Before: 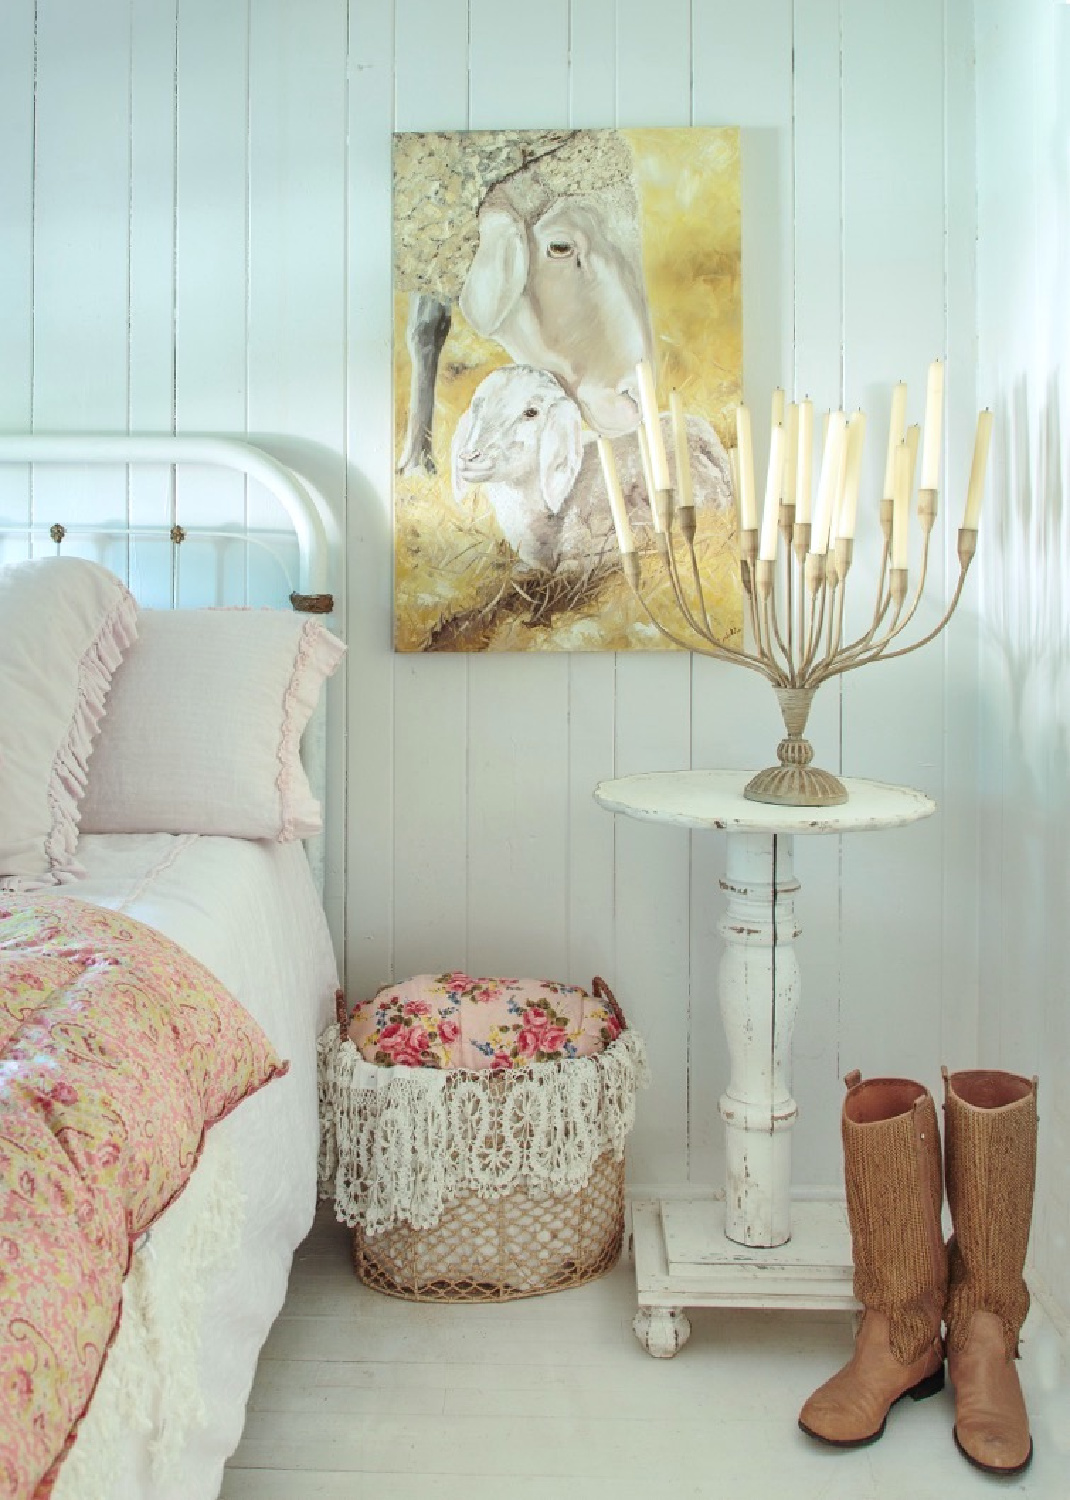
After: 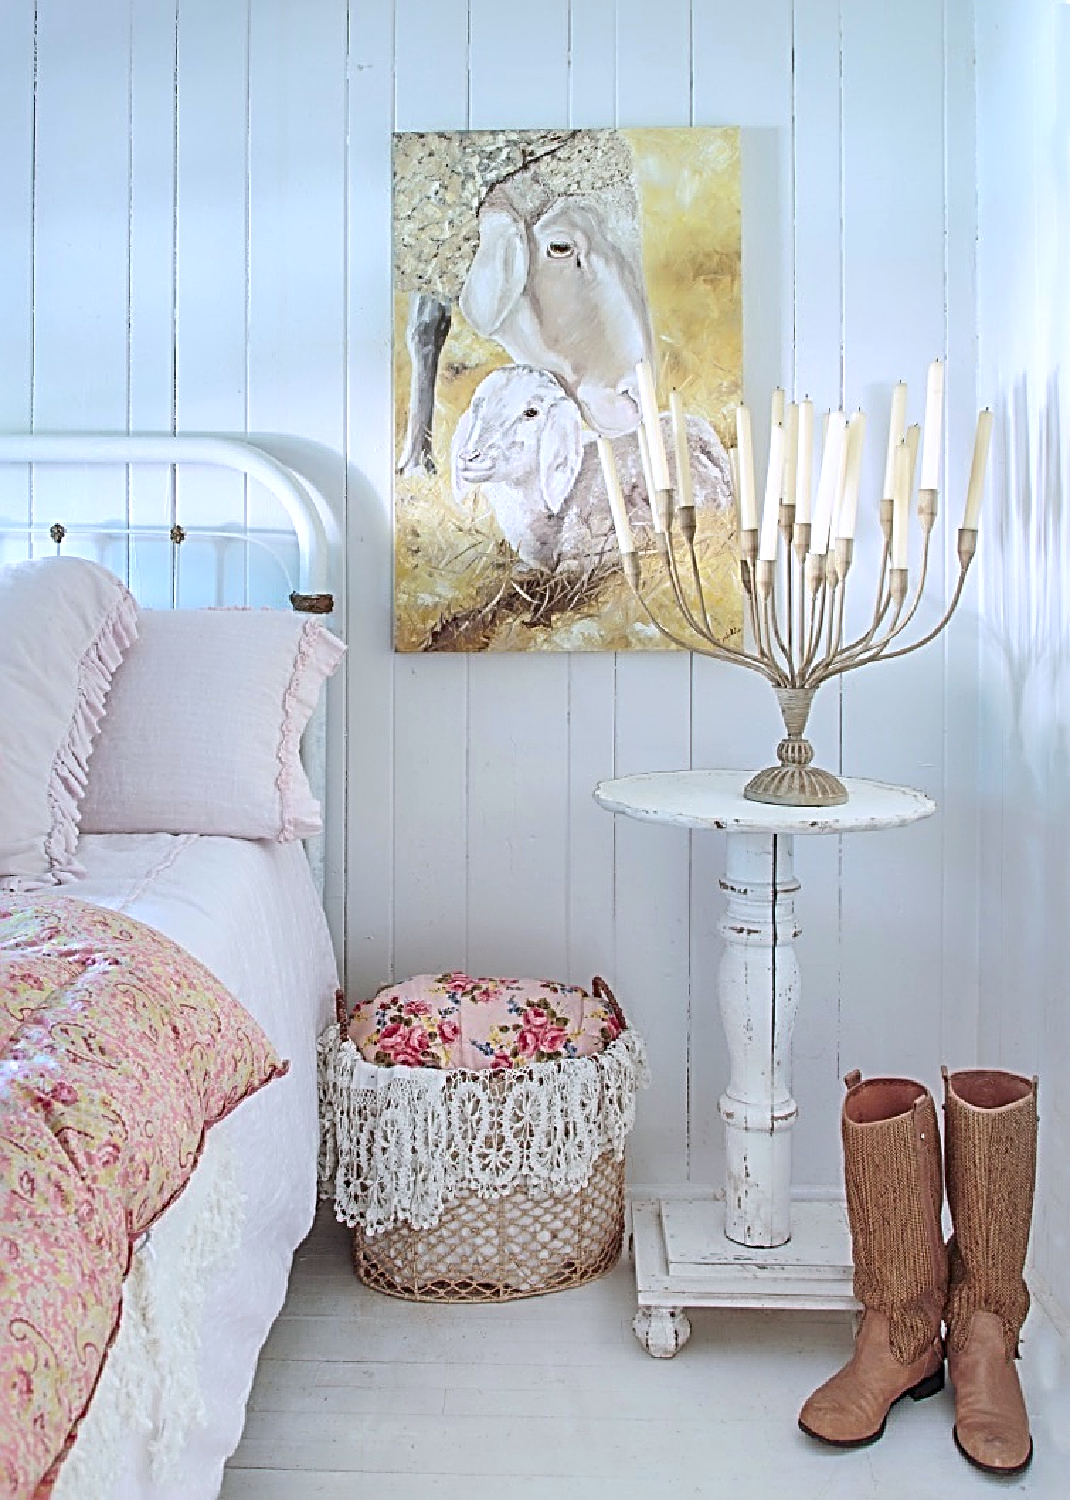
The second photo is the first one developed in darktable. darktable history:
shadows and highlights: shadows 62.55, white point adjustment 0.377, highlights -34.11, compress 83.36%
sharpen: radius 3.712, amount 0.93
color calibration: illuminant custom, x 0.363, y 0.384, temperature 4522.72 K
